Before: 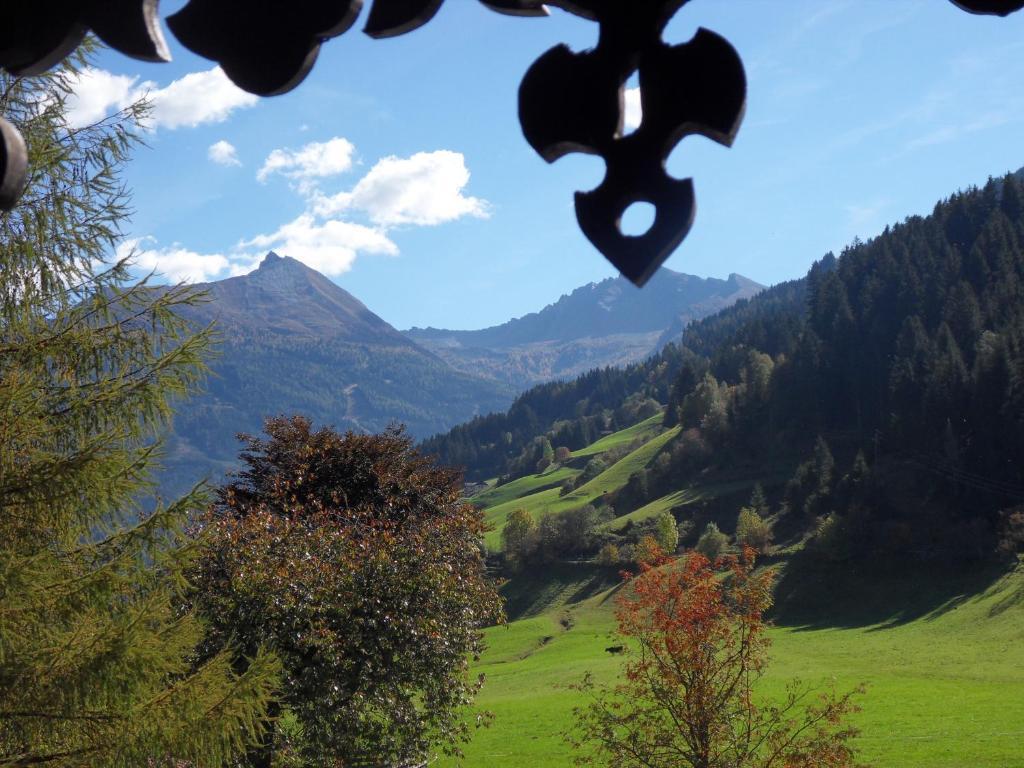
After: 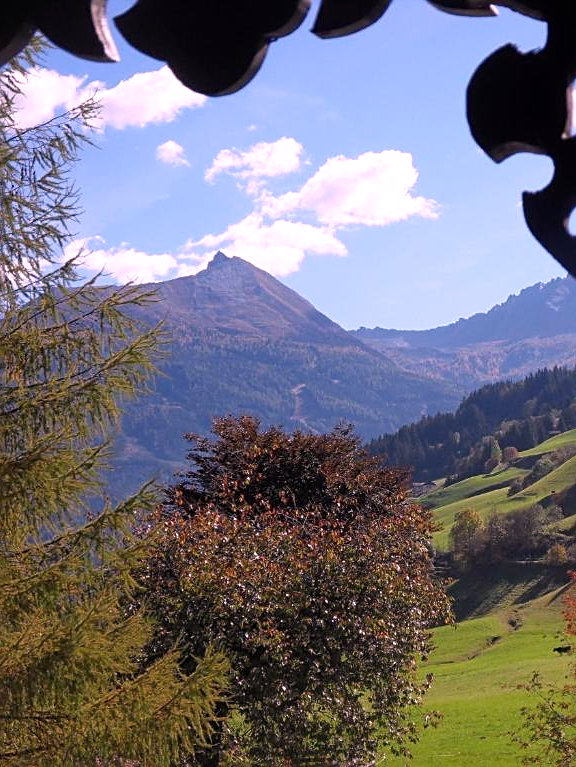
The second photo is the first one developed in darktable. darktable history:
crop: left 5.114%, right 38.589%
white balance: red 1.188, blue 1.11
sharpen: on, module defaults
